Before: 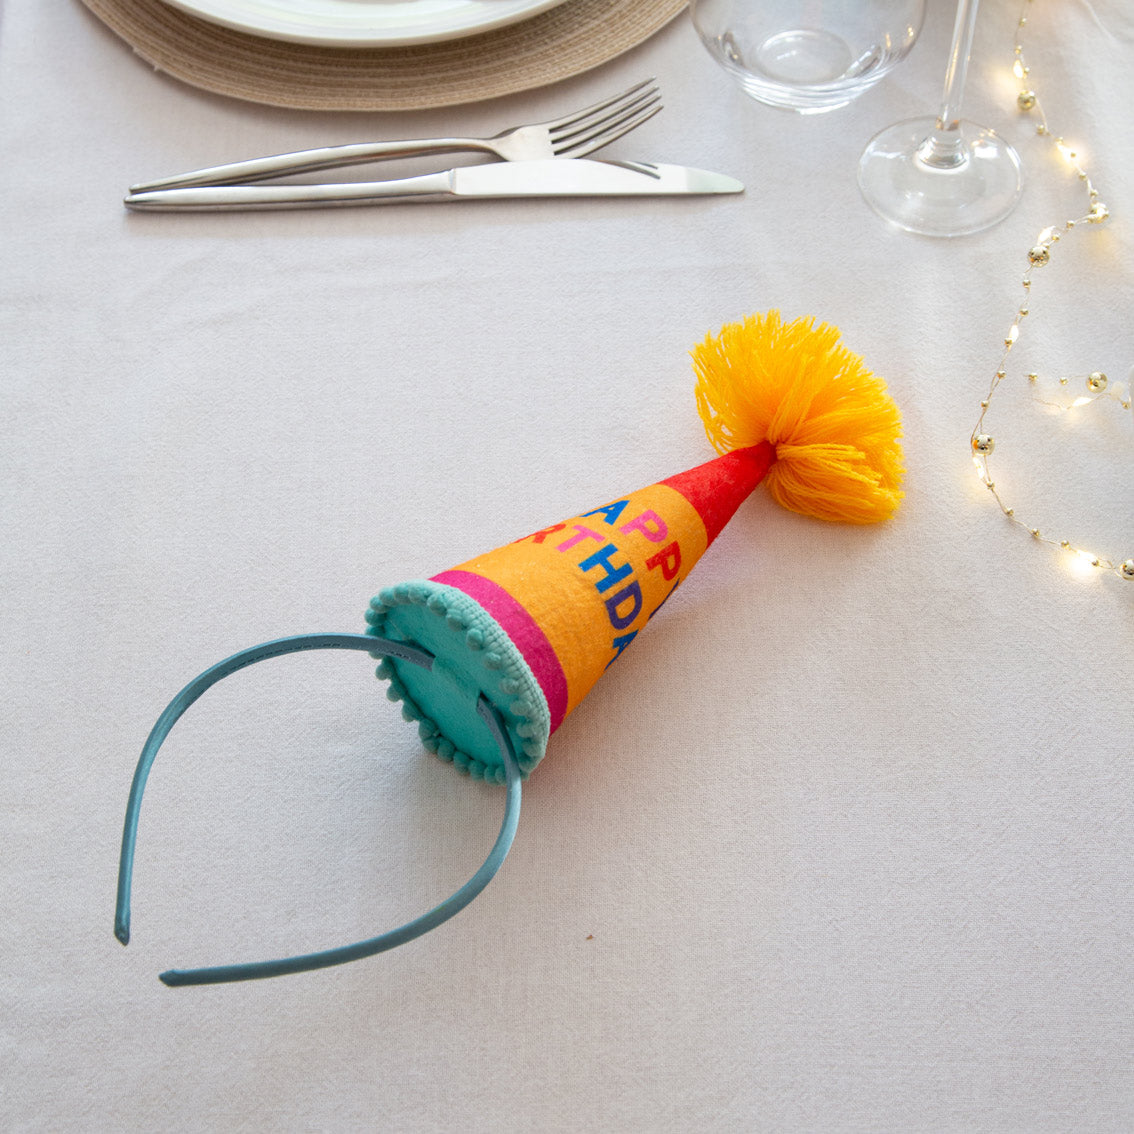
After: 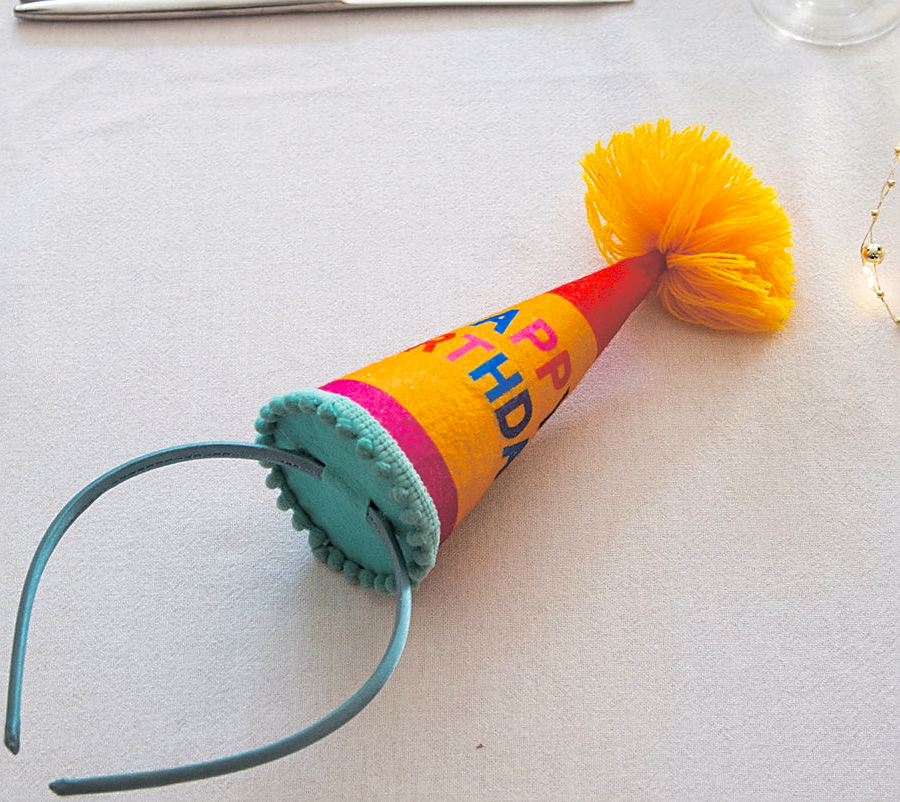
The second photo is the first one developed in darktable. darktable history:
exposure: black level correction 0.001, compensate highlight preservation false
crop: left 9.712%, top 16.928%, right 10.845%, bottom 12.332%
split-toning: shadows › hue 36°, shadows › saturation 0.05, highlights › hue 10.8°, highlights › saturation 0.15, compress 40%
sharpen: on, module defaults
color balance rgb: linear chroma grading › global chroma 10%, perceptual saturation grading › global saturation 5%, perceptual brilliance grading › global brilliance 4%, global vibrance 7%, saturation formula JzAzBz (2021)
